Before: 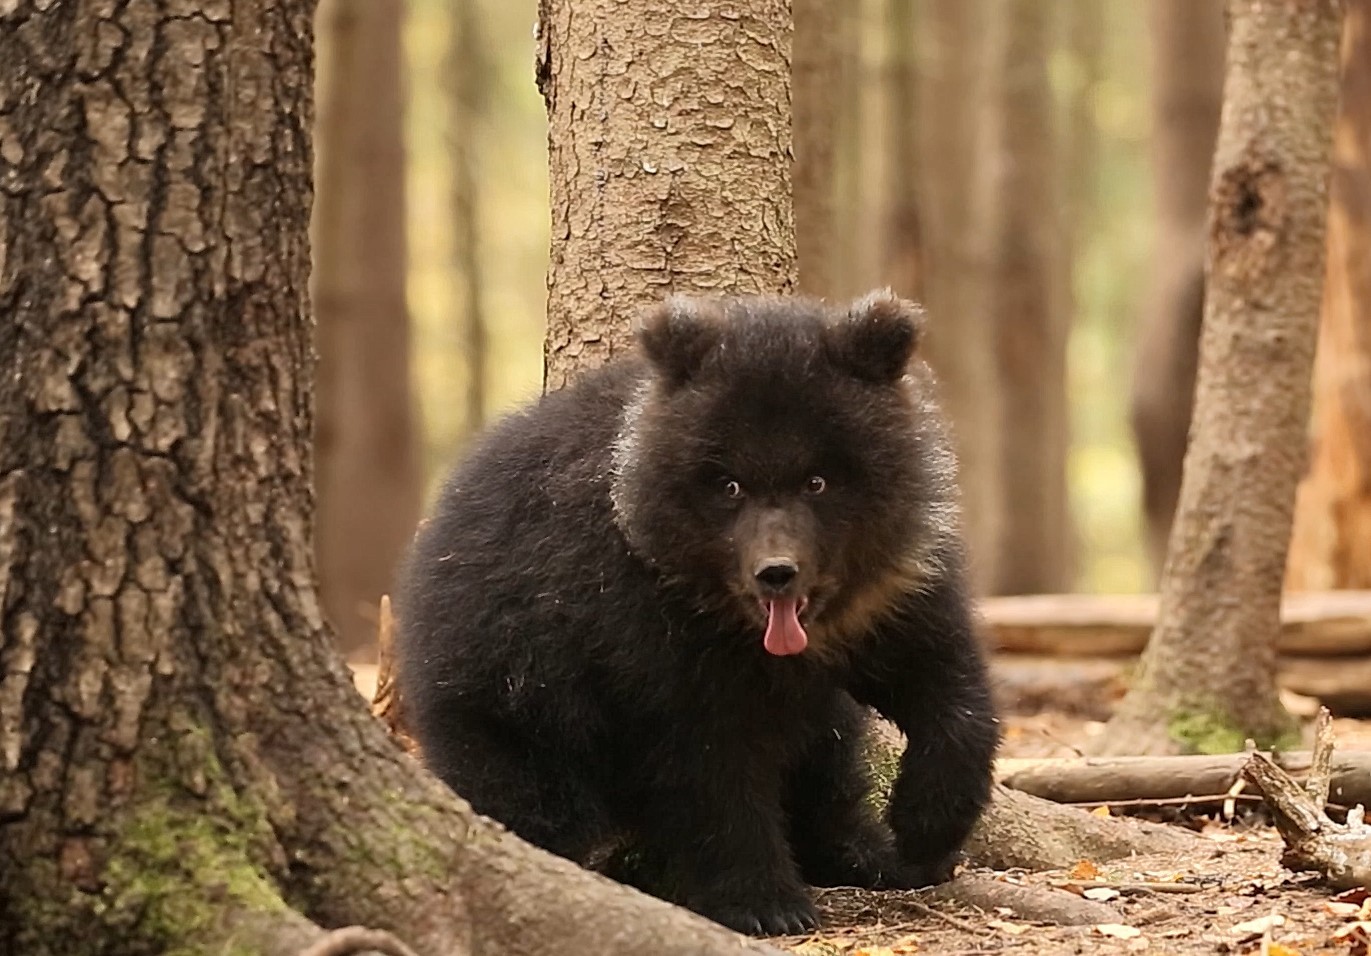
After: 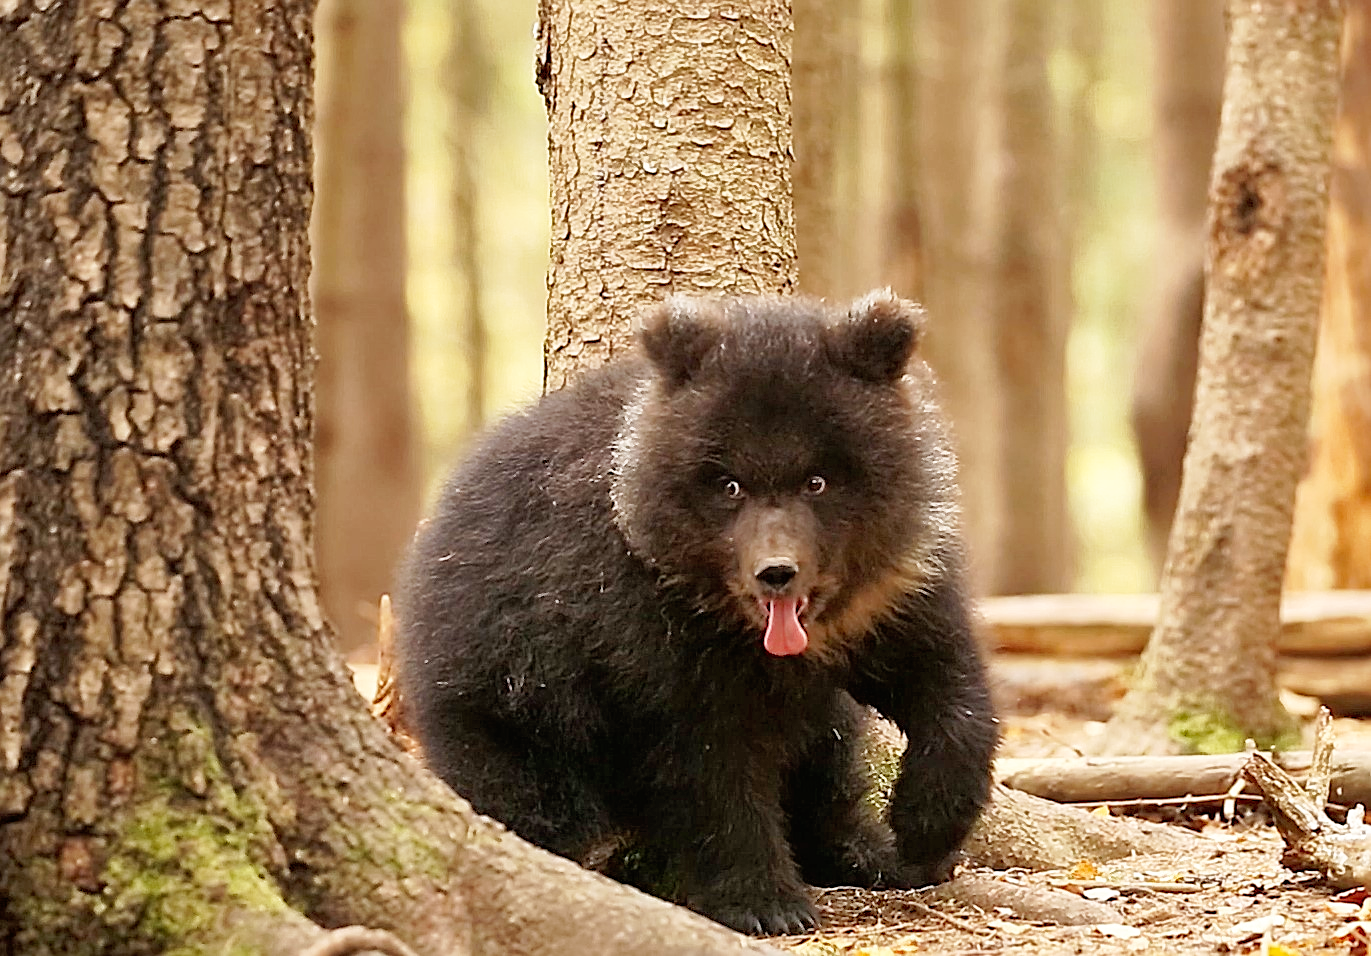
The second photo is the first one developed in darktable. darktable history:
shadows and highlights: on, module defaults
sharpen: on, module defaults
base curve: curves: ch0 [(0, 0) (0.005, 0.002) (0.15, 0.3) (0.4, 0.7) (0.75, 0.95) (1, 1)], preserve colors none
